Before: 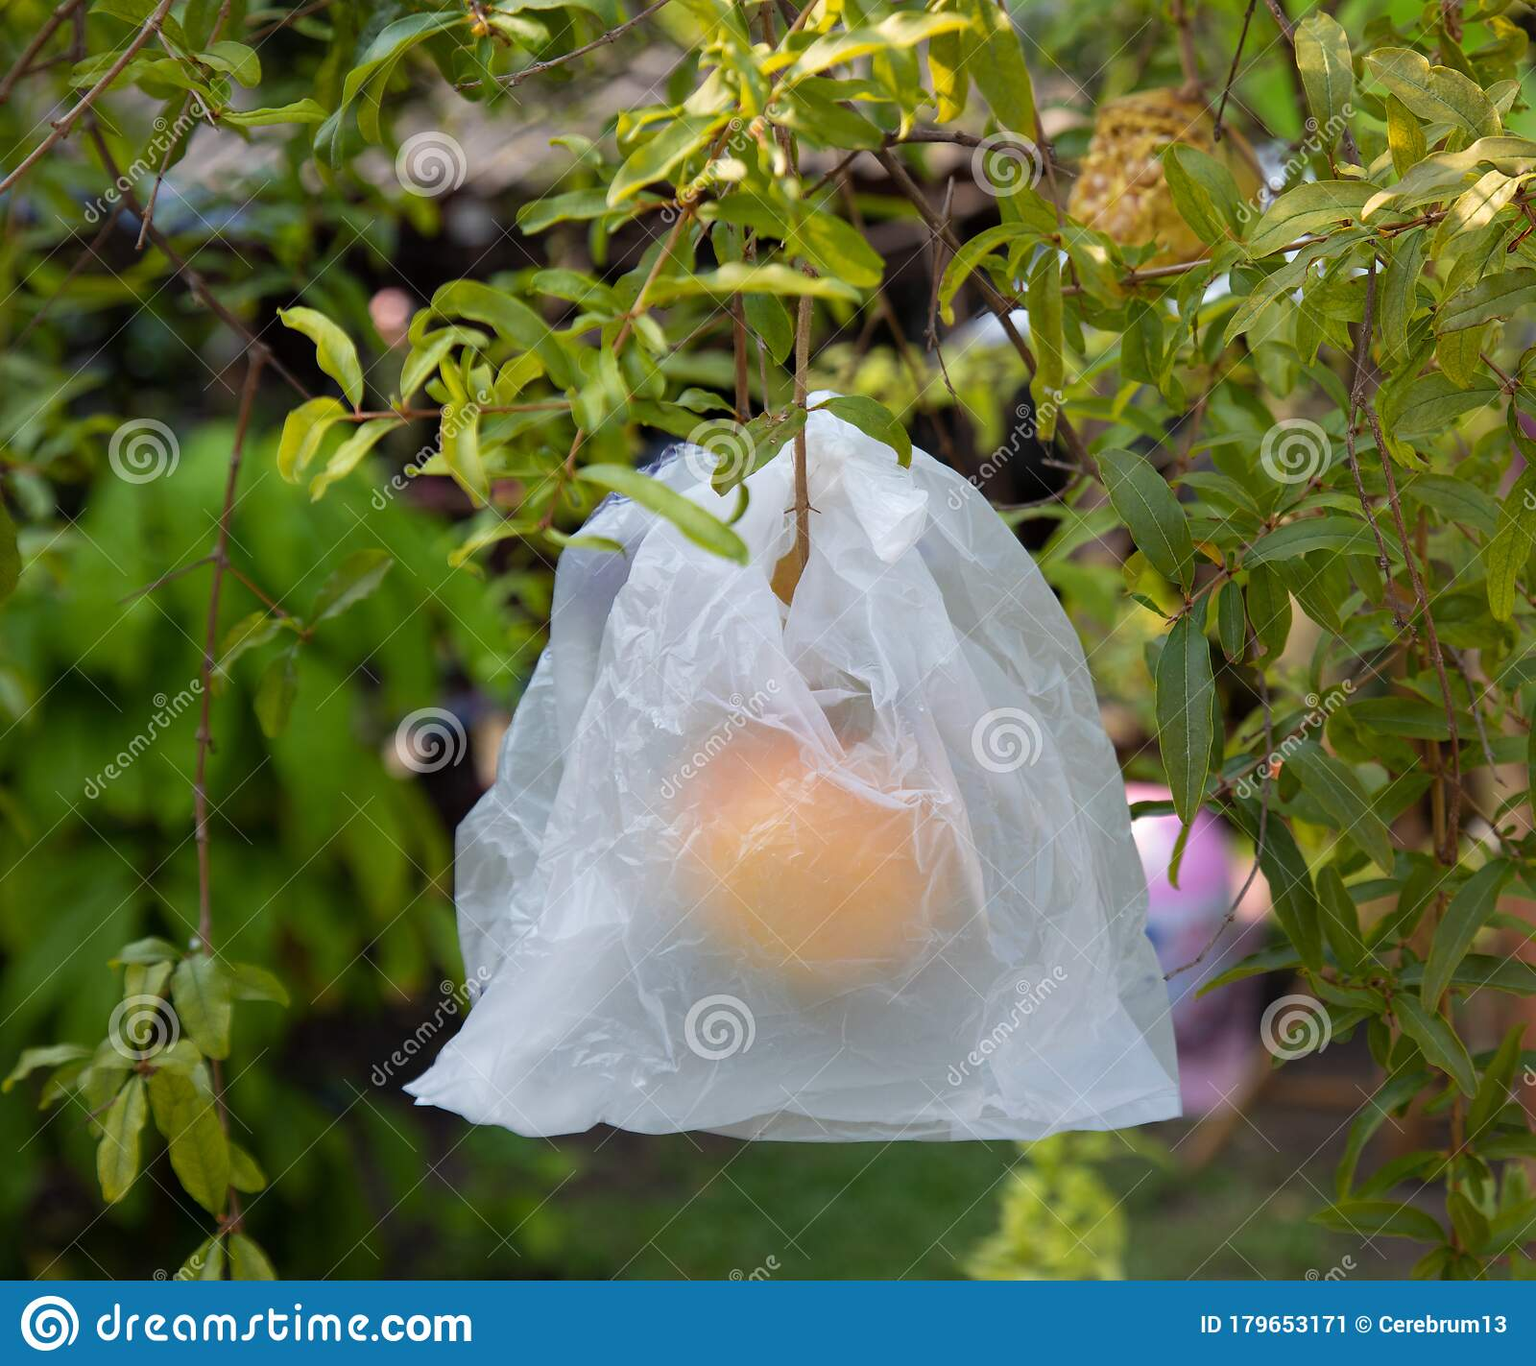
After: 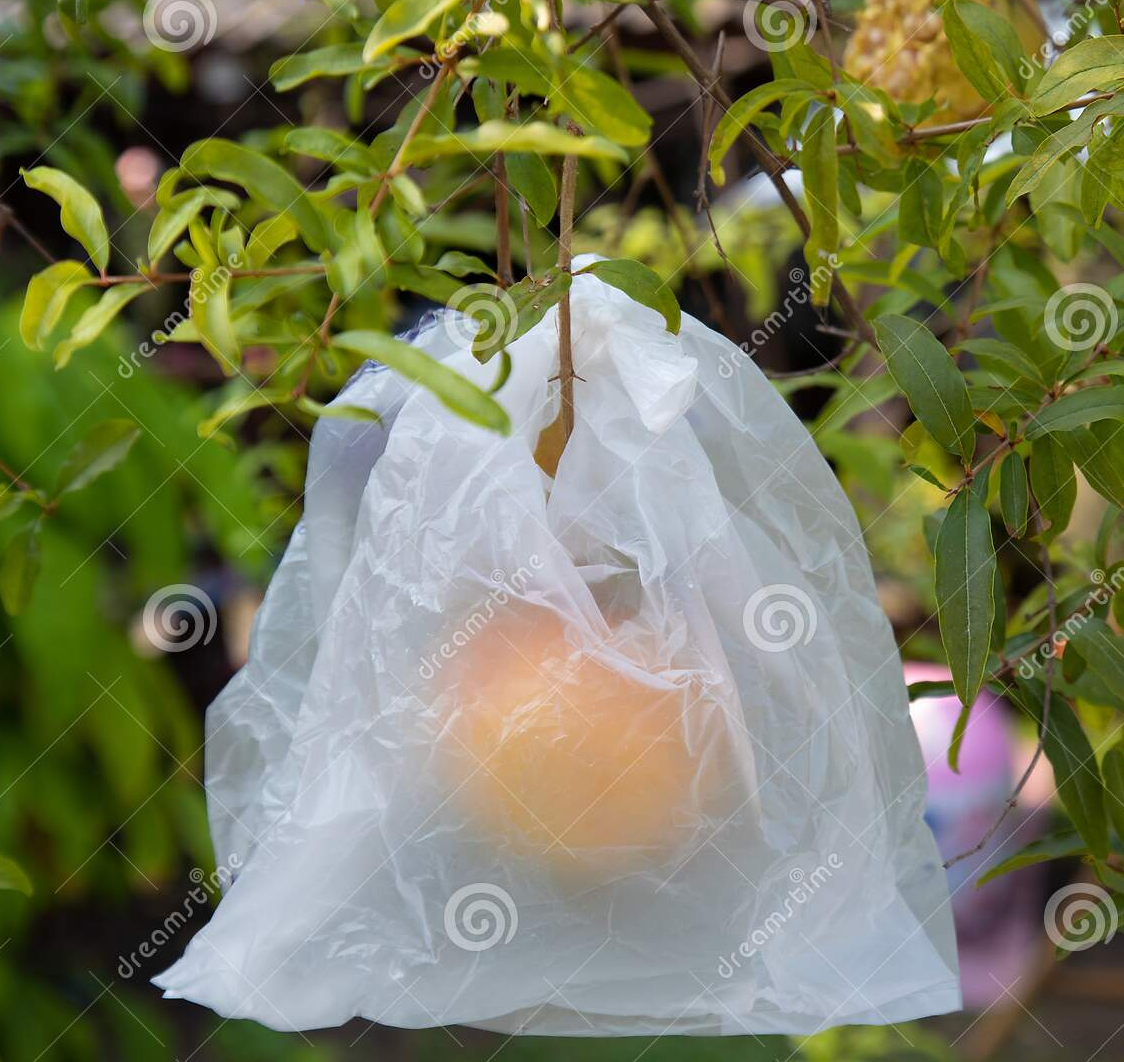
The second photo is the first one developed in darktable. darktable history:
crop and rotate: left 16.851%, top 10.779%, right 12.878%, bottom 14.575%
